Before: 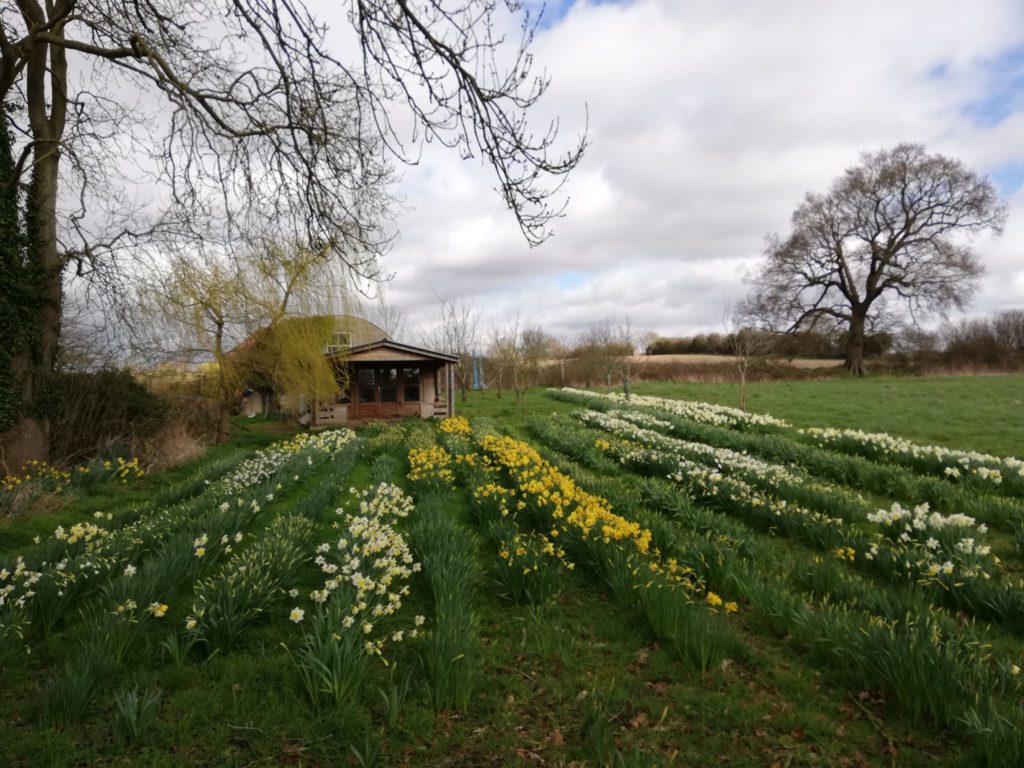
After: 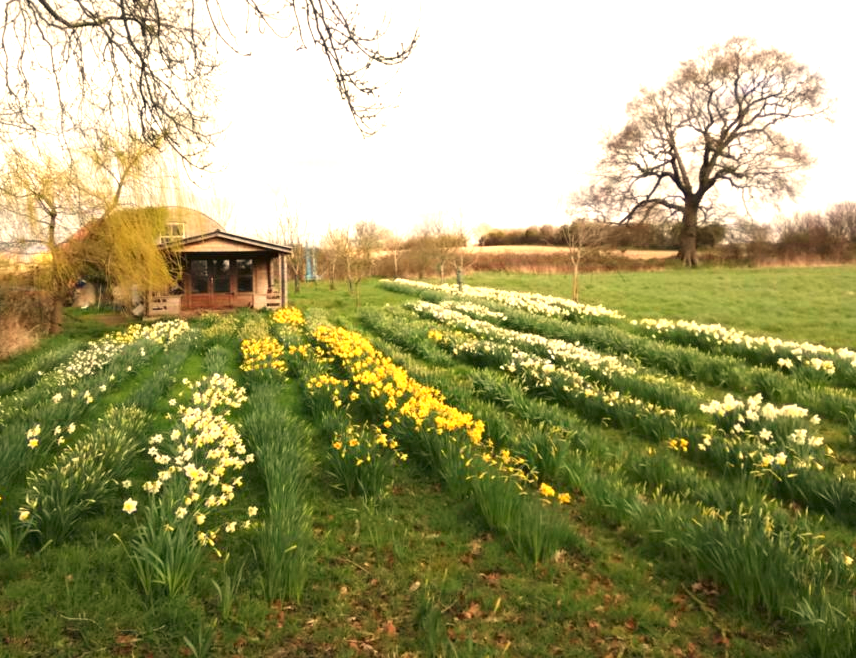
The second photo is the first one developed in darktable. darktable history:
crop: left 16.315%, top 14.246%
exposure: black level correction 0, exposure 1.5 EV, compensate highlight preservation false
white balance: red 1.138, green 0.996, blue 0.812
